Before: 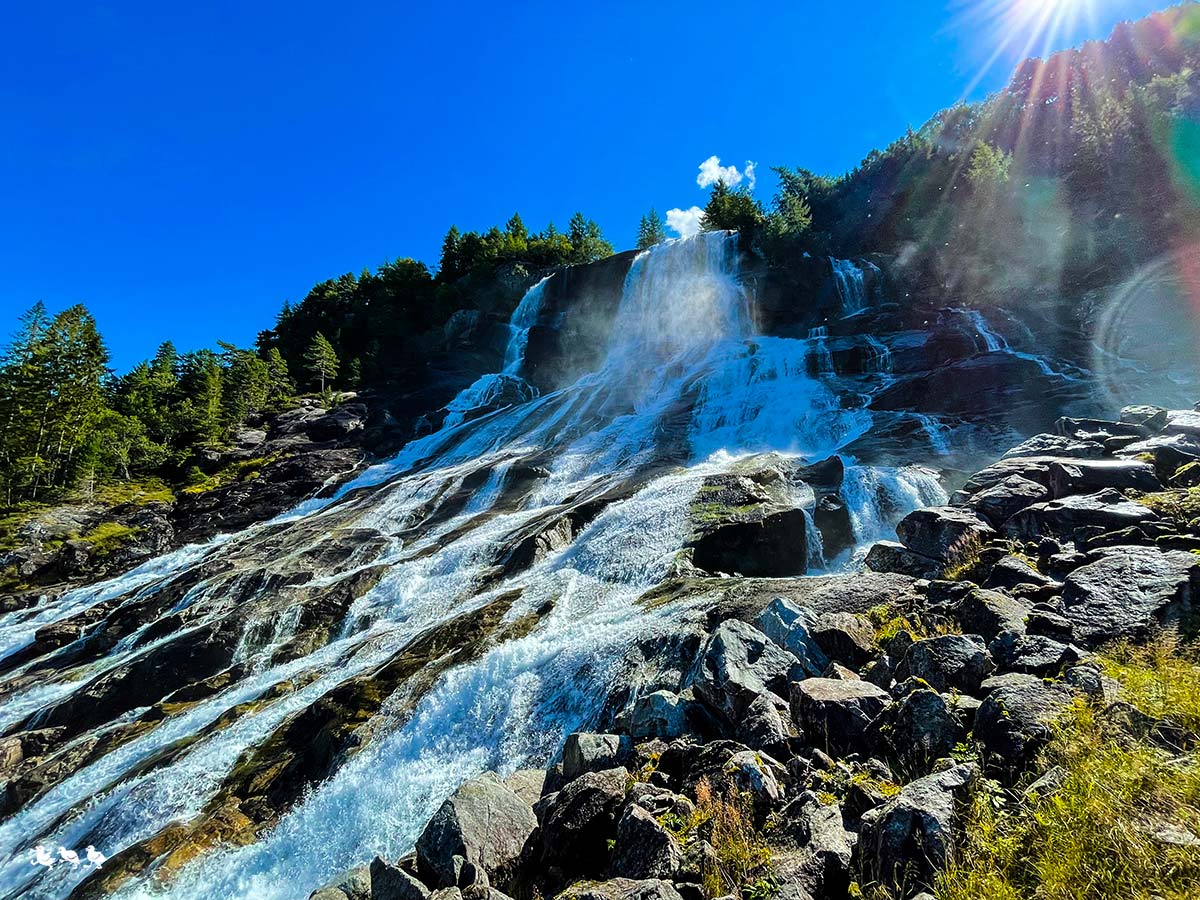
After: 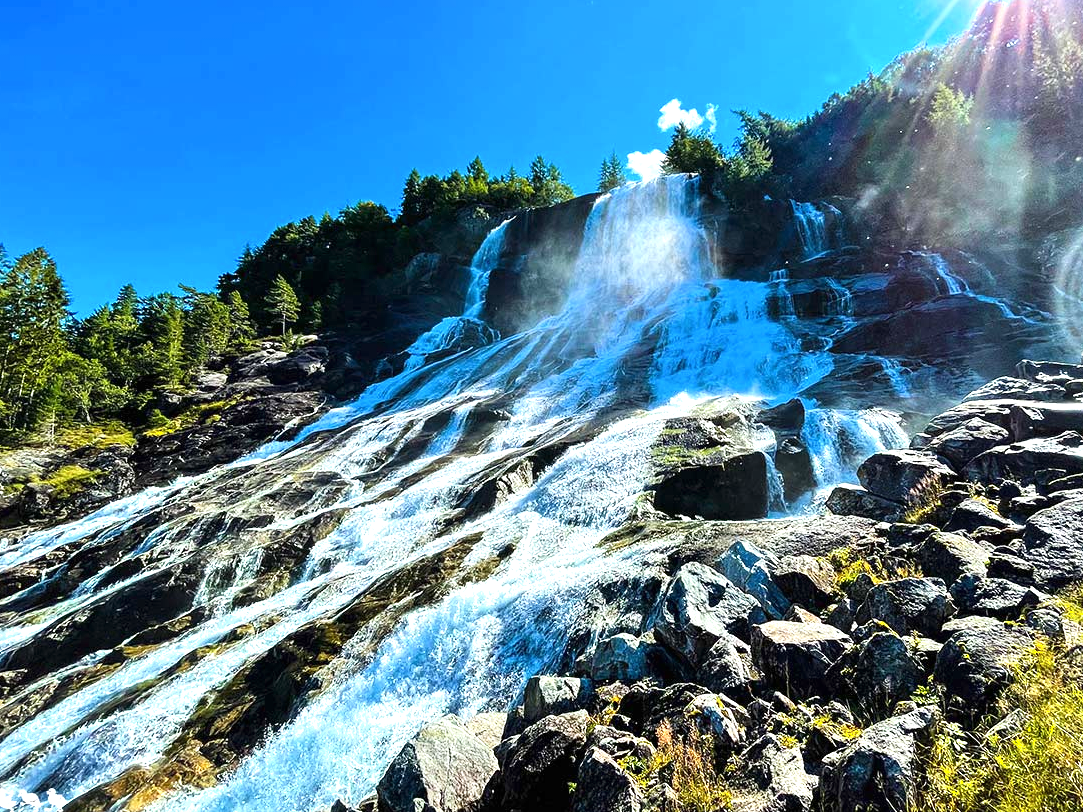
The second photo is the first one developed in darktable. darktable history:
crop: left 3.305%, top 6.436%, right 6.389%, bottom 3.258%
exposure: black level correction 0, exposure 0.877 EV, compensate exposure bias true, compensate highlight preservation false
shadows and highlights: shadows 0, highlights 40
